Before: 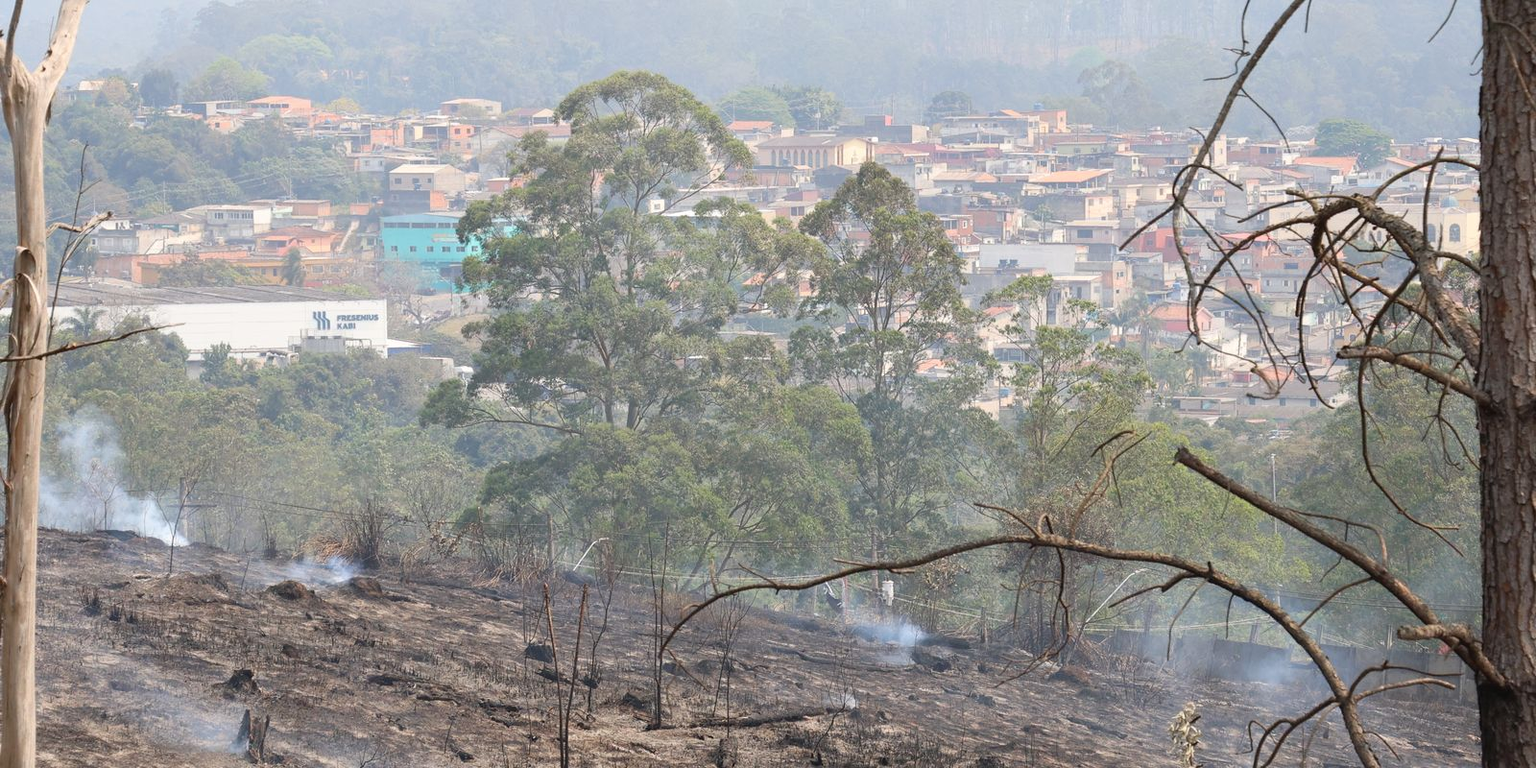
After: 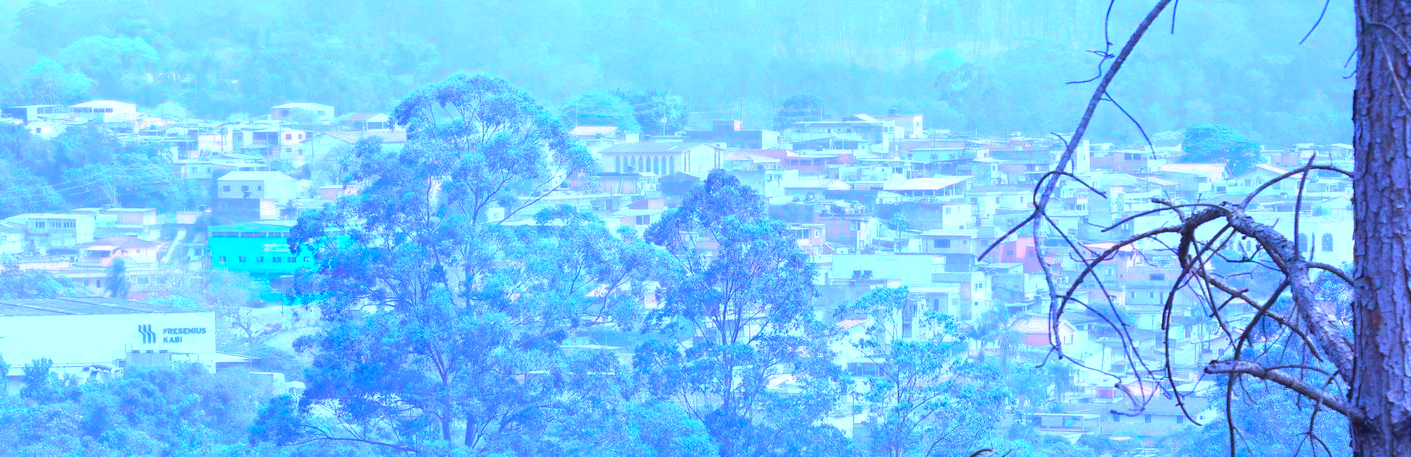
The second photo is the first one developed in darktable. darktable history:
crop and rotate: left 11.812%, bottom 42.776%
color calibration: output R [0.948, 0.091, -0.04, 0], output G [-0.3, 1.384, -0.085, 0], output B [-0.108, 0.061, 1.08, 0], illuminant as shot in camera, x 0.484, y 0.43, temperature 2405.29 K
exposure: black level correction 0, exposure 0.953 EV, compensate exposure bias true, compensate highlight preservation false
